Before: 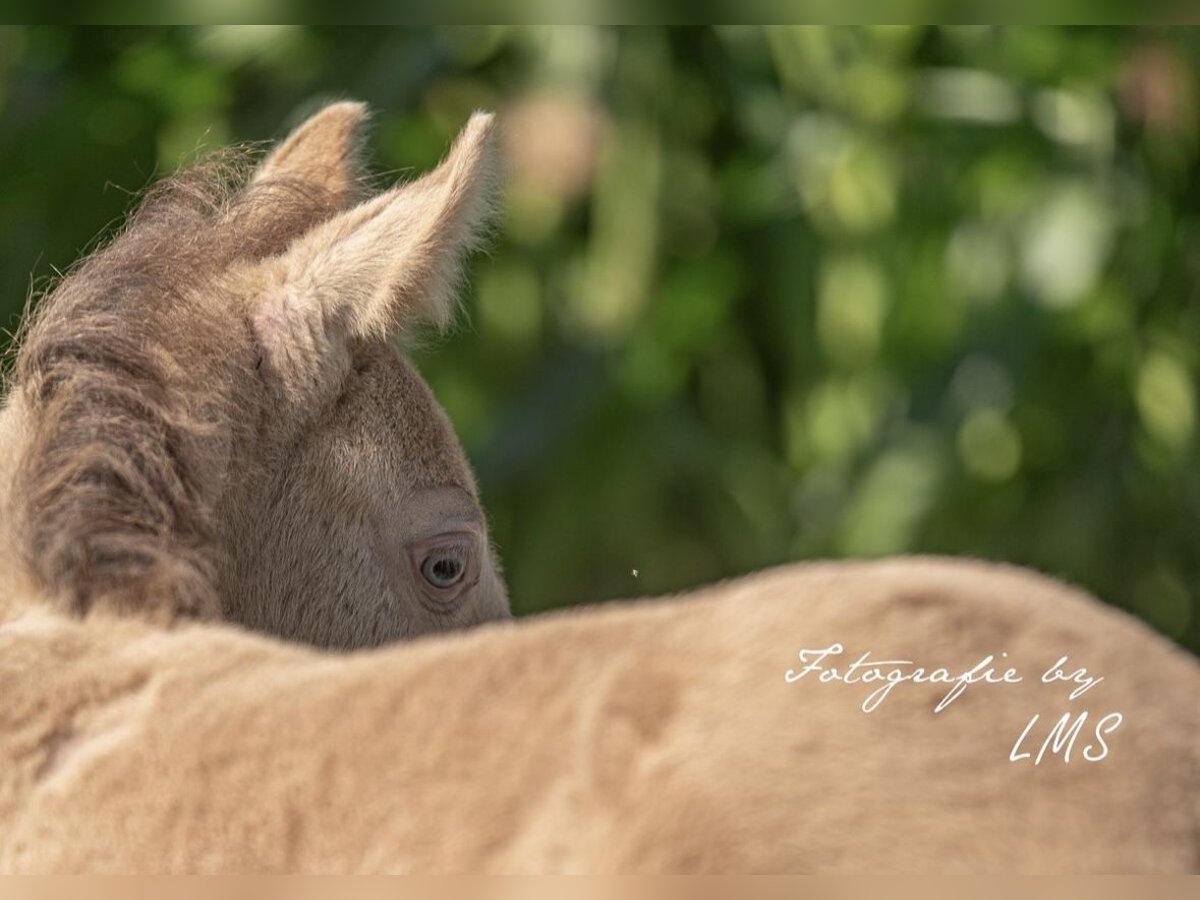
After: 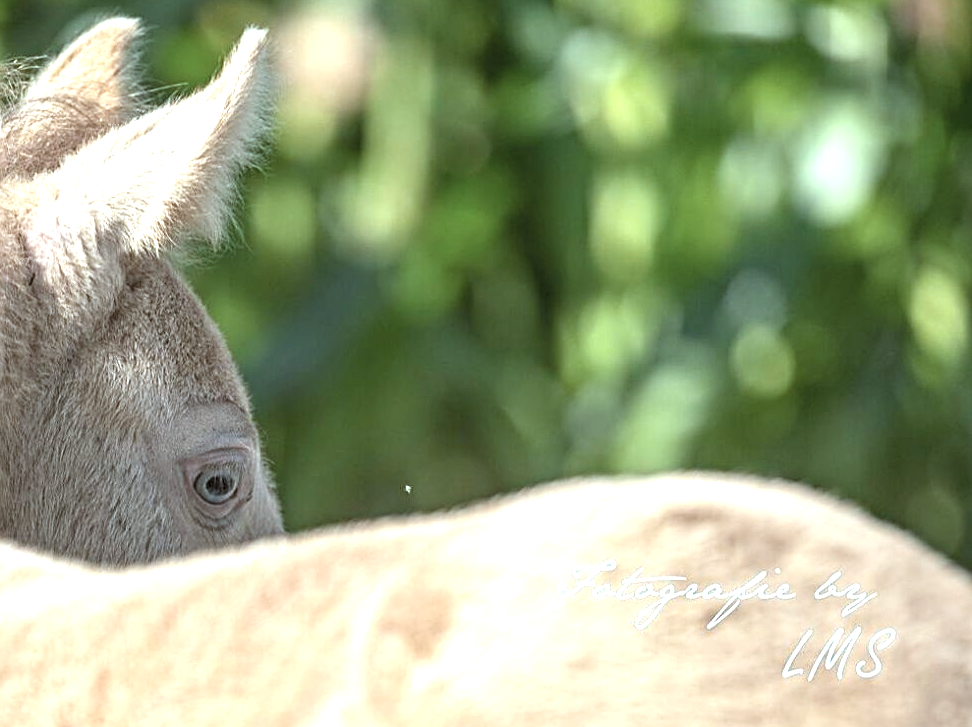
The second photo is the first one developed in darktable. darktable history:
crop: left 18.98%, top 9.417%, bottom 9.754%
exposure: exposure 1.165 EV, compensate highlight preservation false
sharpen: on, module defaults
color balance rgb: perceptual saturation grading › global saturation 29.762%, global vibrance 5.734%, contrast 2.757%
color correction: highlights a* -12.53, highlights b* -17.61, saturation 0.7
